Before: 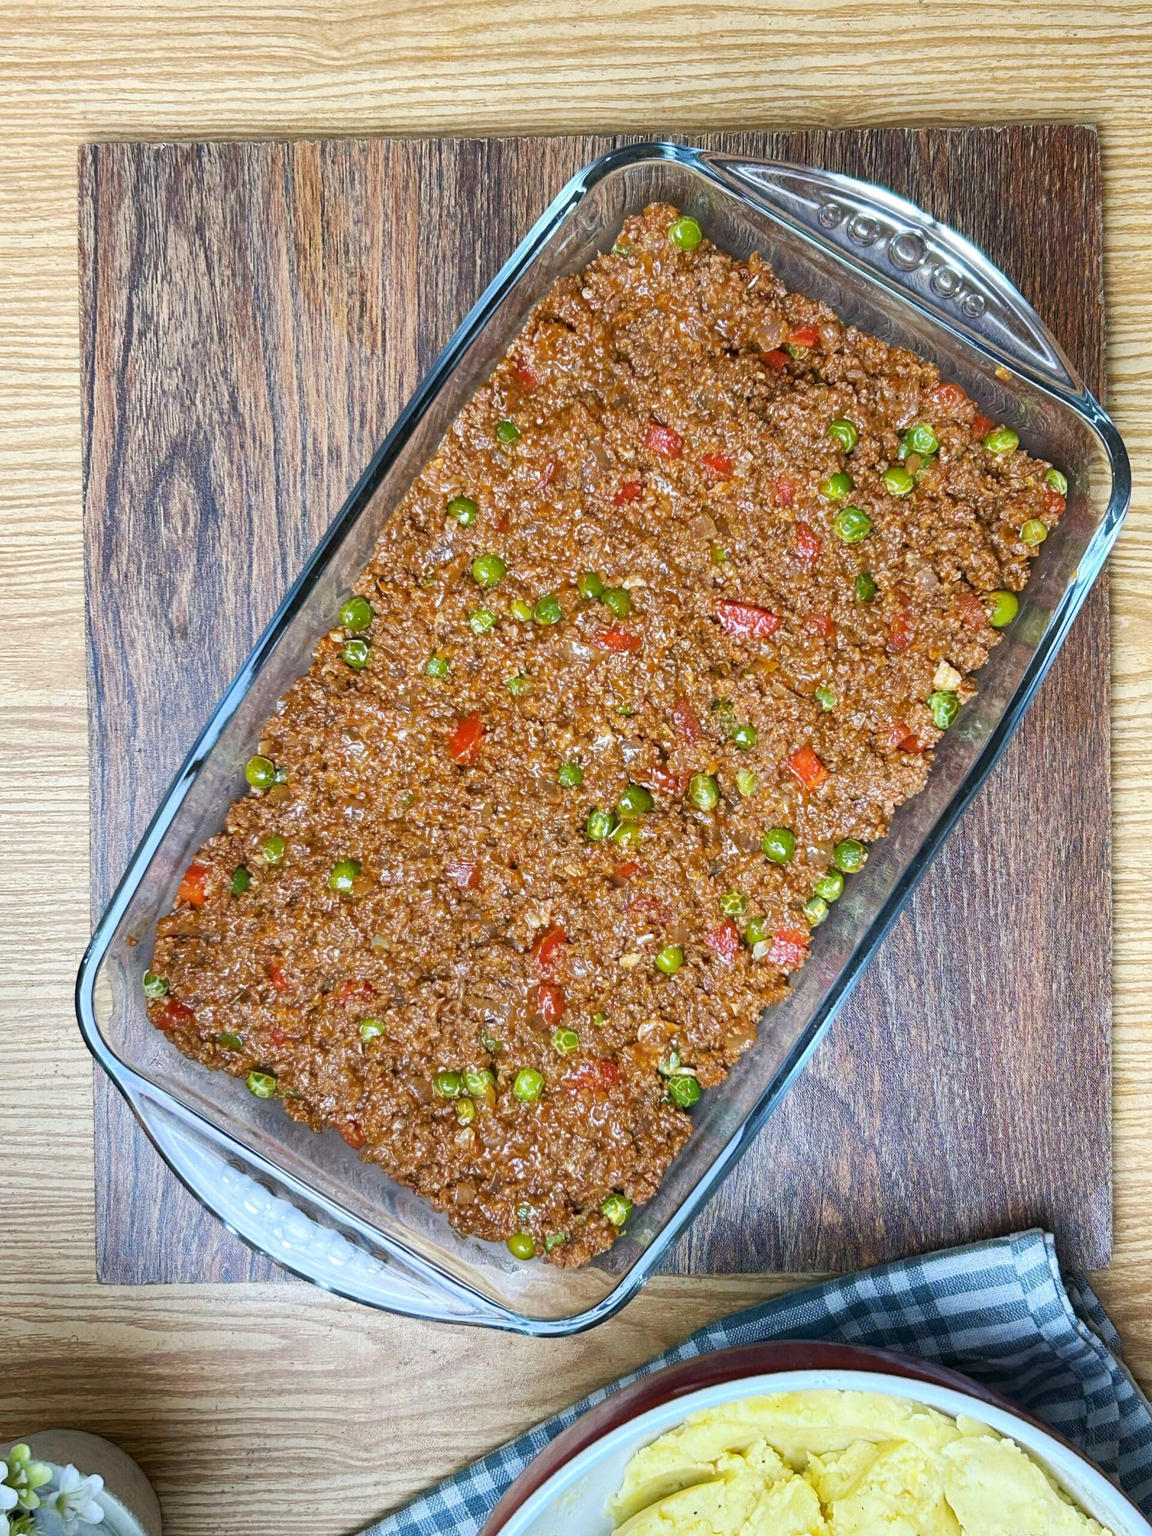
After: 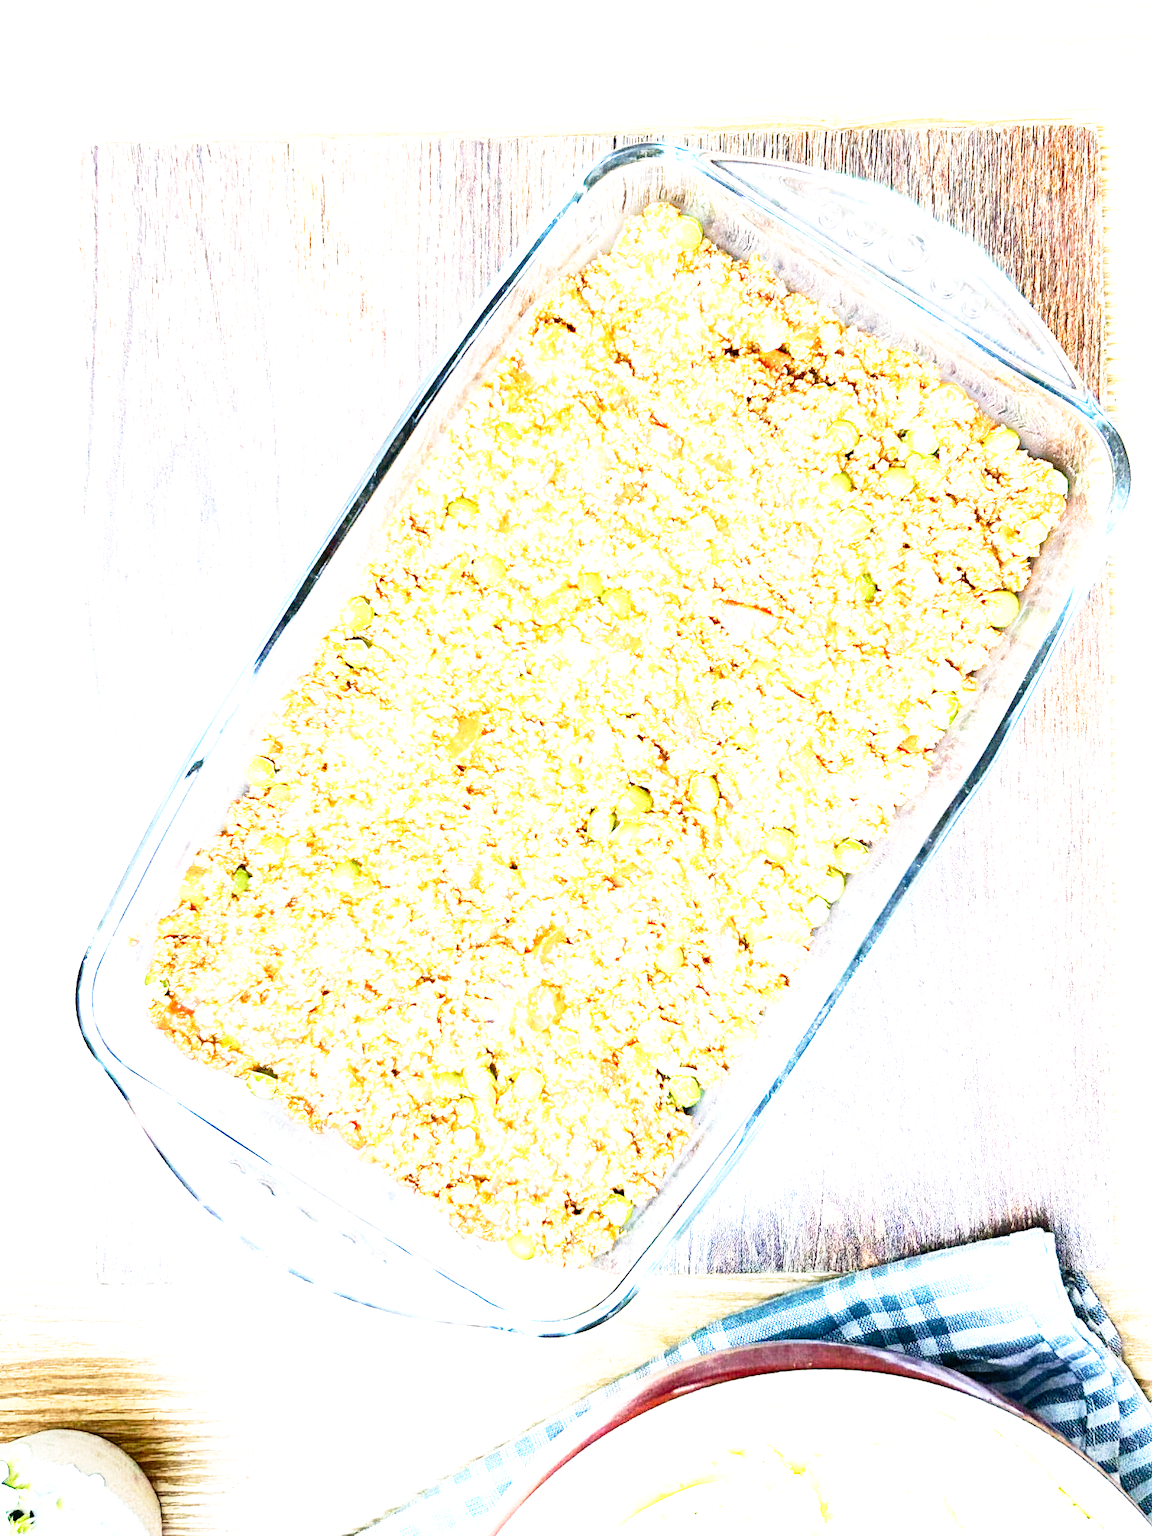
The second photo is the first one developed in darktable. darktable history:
exposure: black level correction 0.001, exposure 1.822 EV, compensate exposure bias true, compensate highlight preservation false
tone equalizer: -8 EV -1.08 EV, -7 EV -1.01 EV, -6 EV -0.867 EV, -5 EV -0.578 EV, -3 EV 0.578 EV, -2 EV 0.867 EV, -1 EV 1.01 EV, +0 EV 1.08 EV, edges refinement/feathering 500, mask exposure compensation -1.57 EV, preserve details no
base curve: curves: ch0 [(0, 0) (0.012, 0.01) (0.073, 0.168) (0.31, 0.711) (0.645, 0.957) (1, 1)], preserve colors none
